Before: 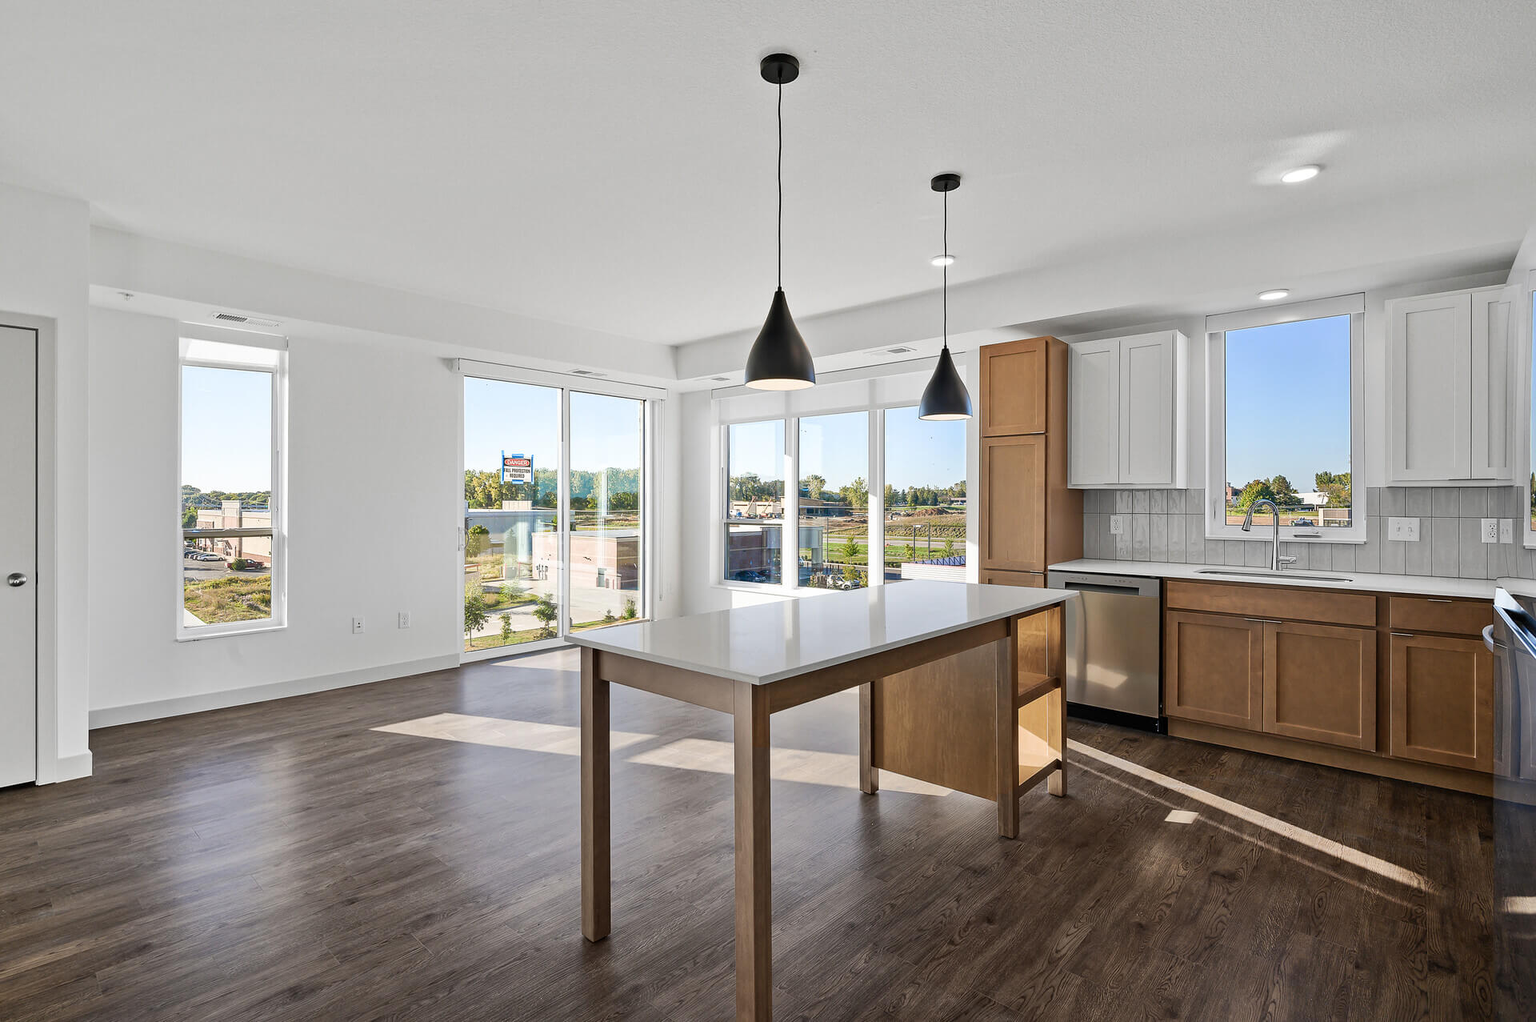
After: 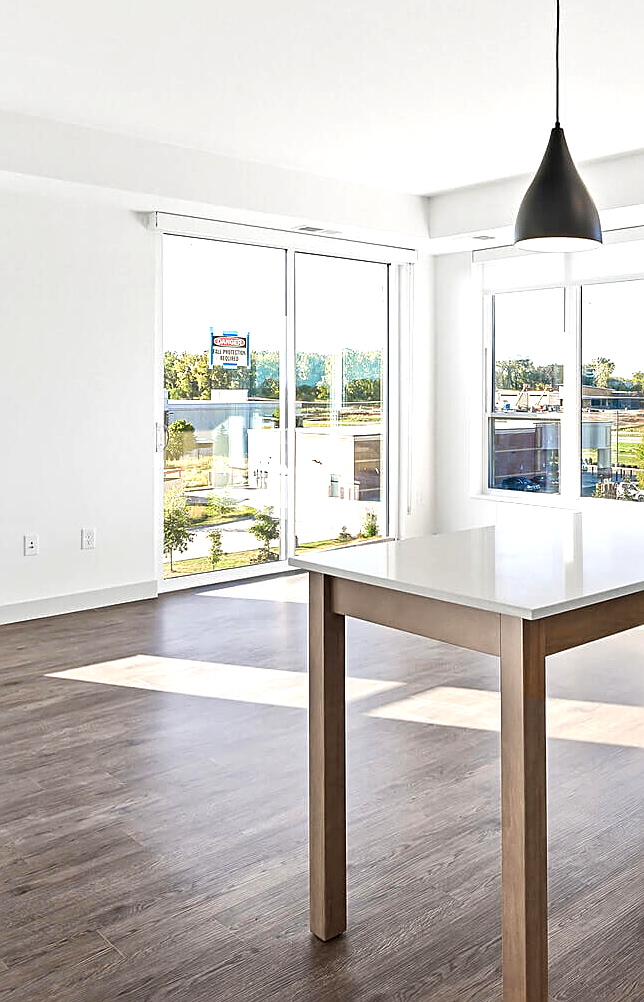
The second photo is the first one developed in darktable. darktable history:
exposure: black level correction 0, exposure 0.7 EV, compensate exposure bias true, compensate highlight preservation false
sharpen: on, module defaults
crop and rotate: left 21.77%, top 18.528%, right 44.676%, bottom 2.997%
